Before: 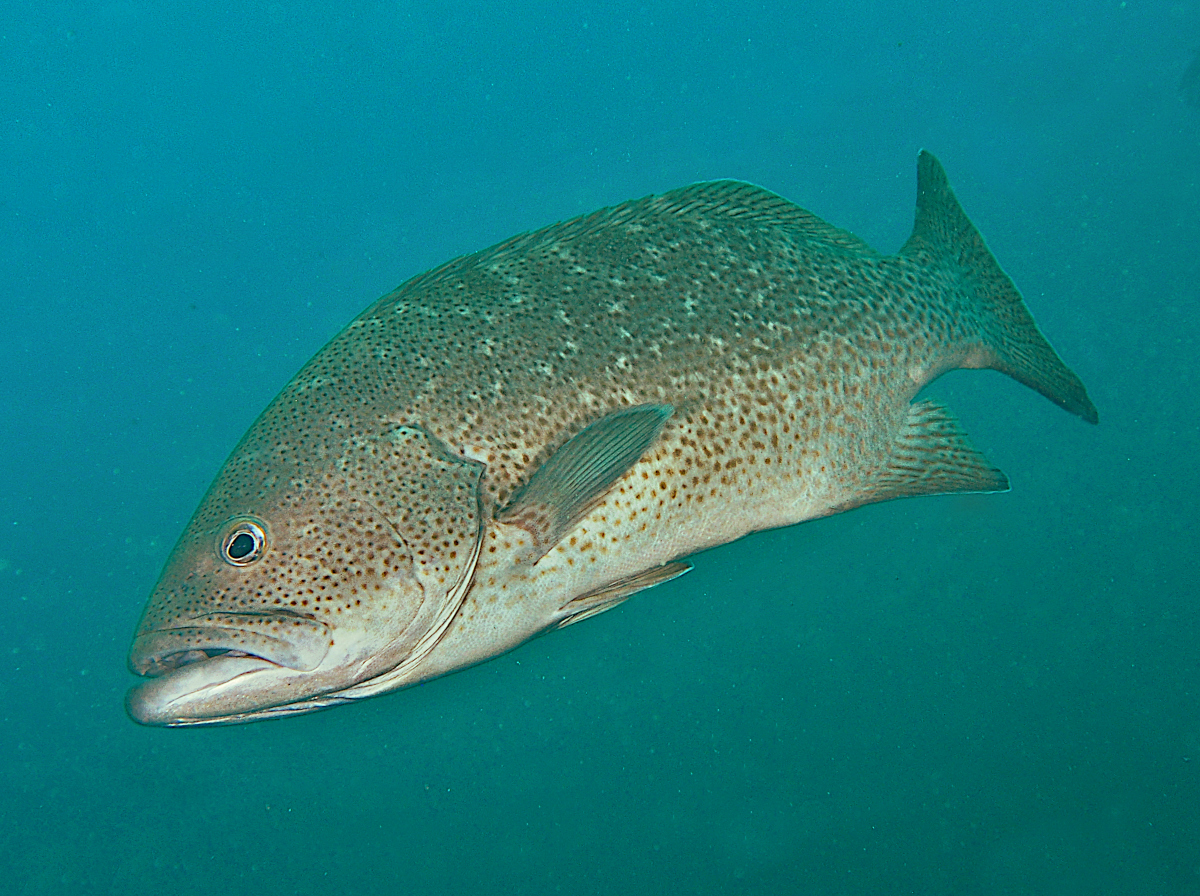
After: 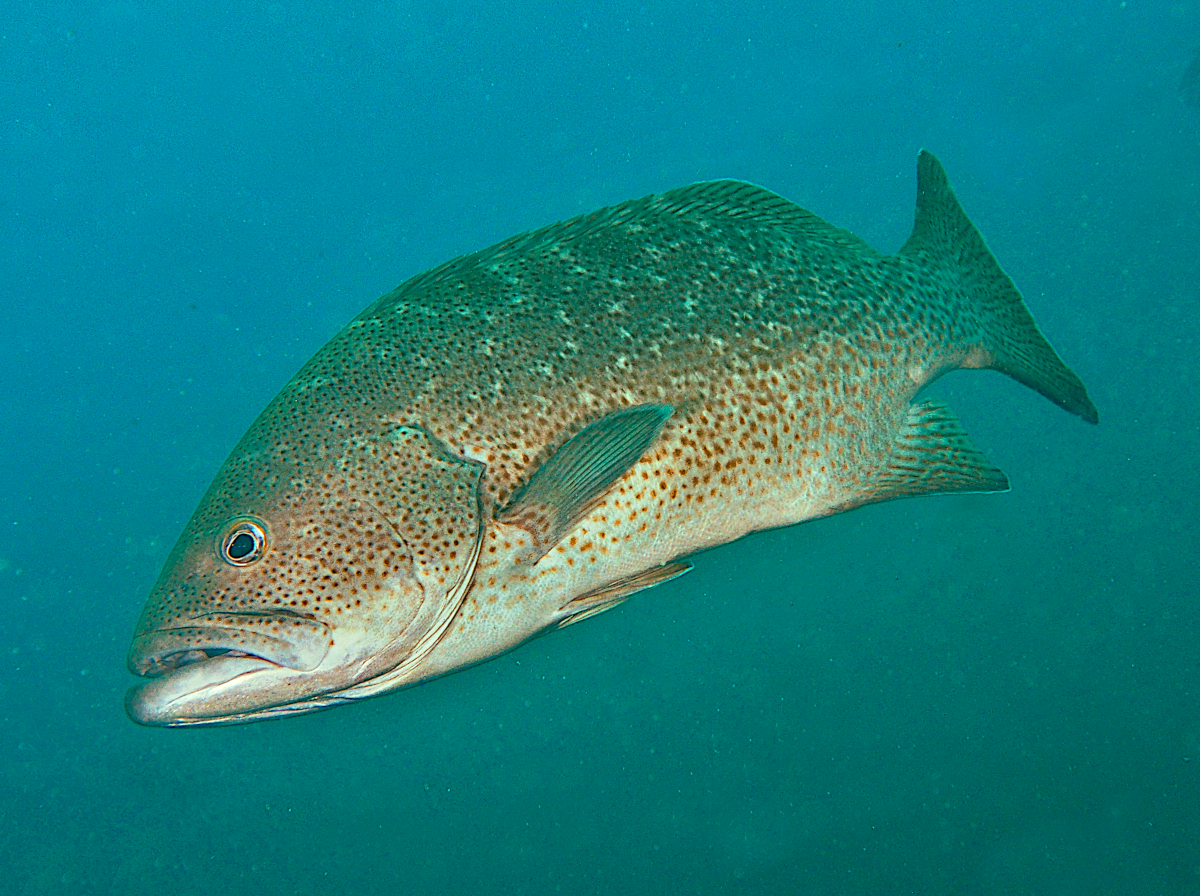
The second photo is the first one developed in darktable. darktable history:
local contrast: on, module defaults
color balance rgb: perceptual saturation grading › global saturation 35.4%, global vibrance 9.863%
color zones: curves: ch2 [(0, 0.5) (0.143, 0.5) (0.286, 0.416) (0.429, 0.5) (0.571, 0.5) (0.714, 0.5) (0.857, 0.5) (1, 0.5)]
